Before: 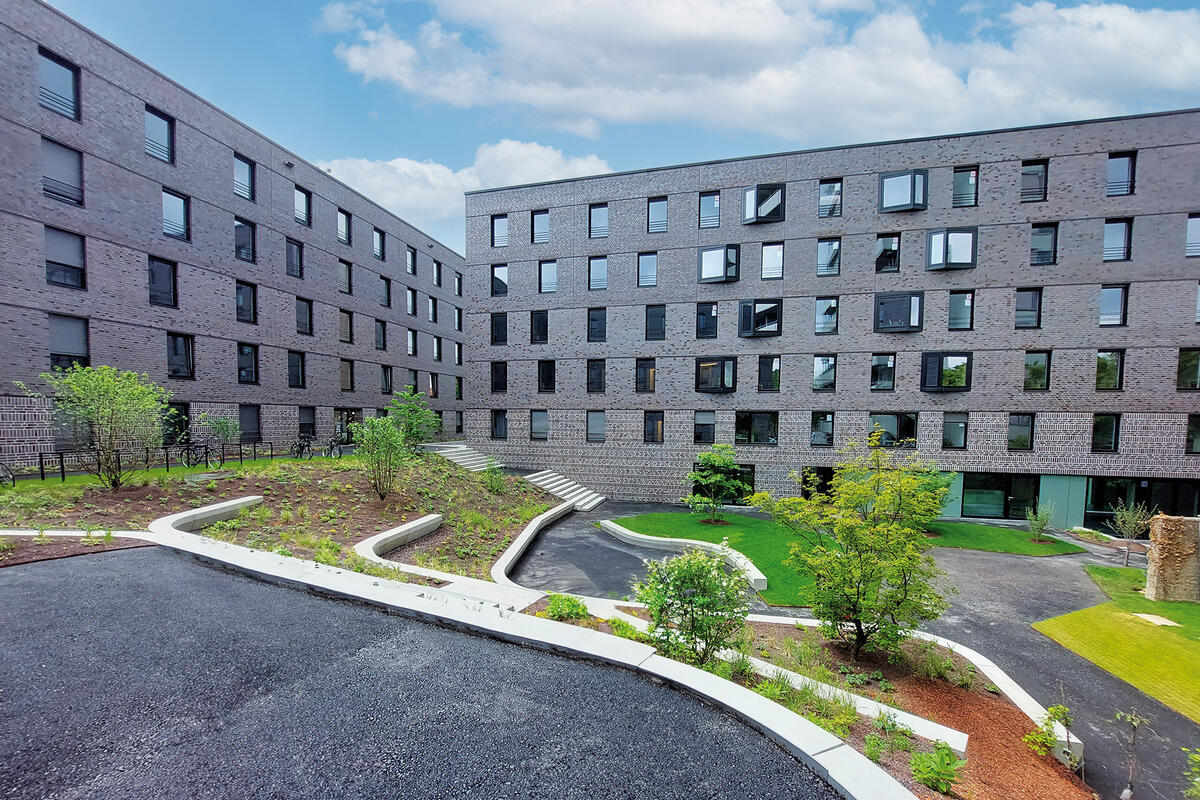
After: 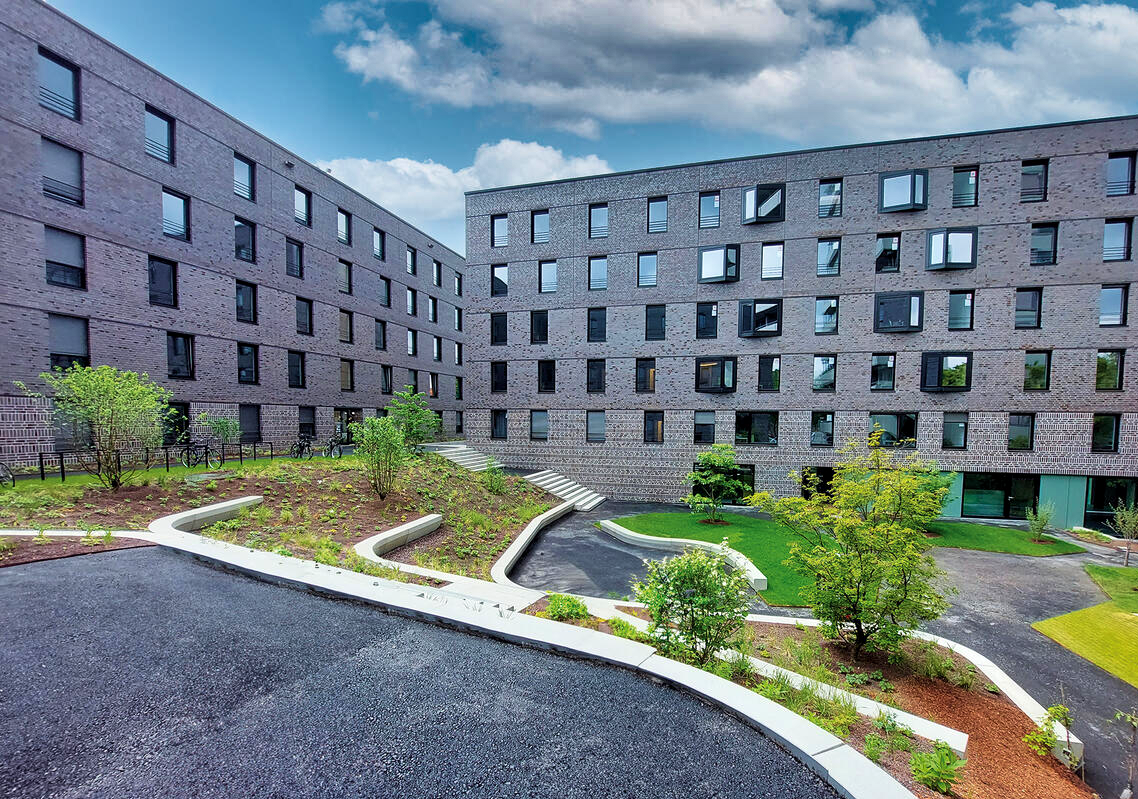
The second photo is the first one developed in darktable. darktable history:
velvia: strength 27%
local contrast: mode bilateral grid, contrast 20, coarseness 50, detail 130%, midtone range 0.2
crop and rotate: right 5.167%
shadows and highlights: shadows 24.5, highlights -78.15, soften with gaussian
white balance: emerald 1
